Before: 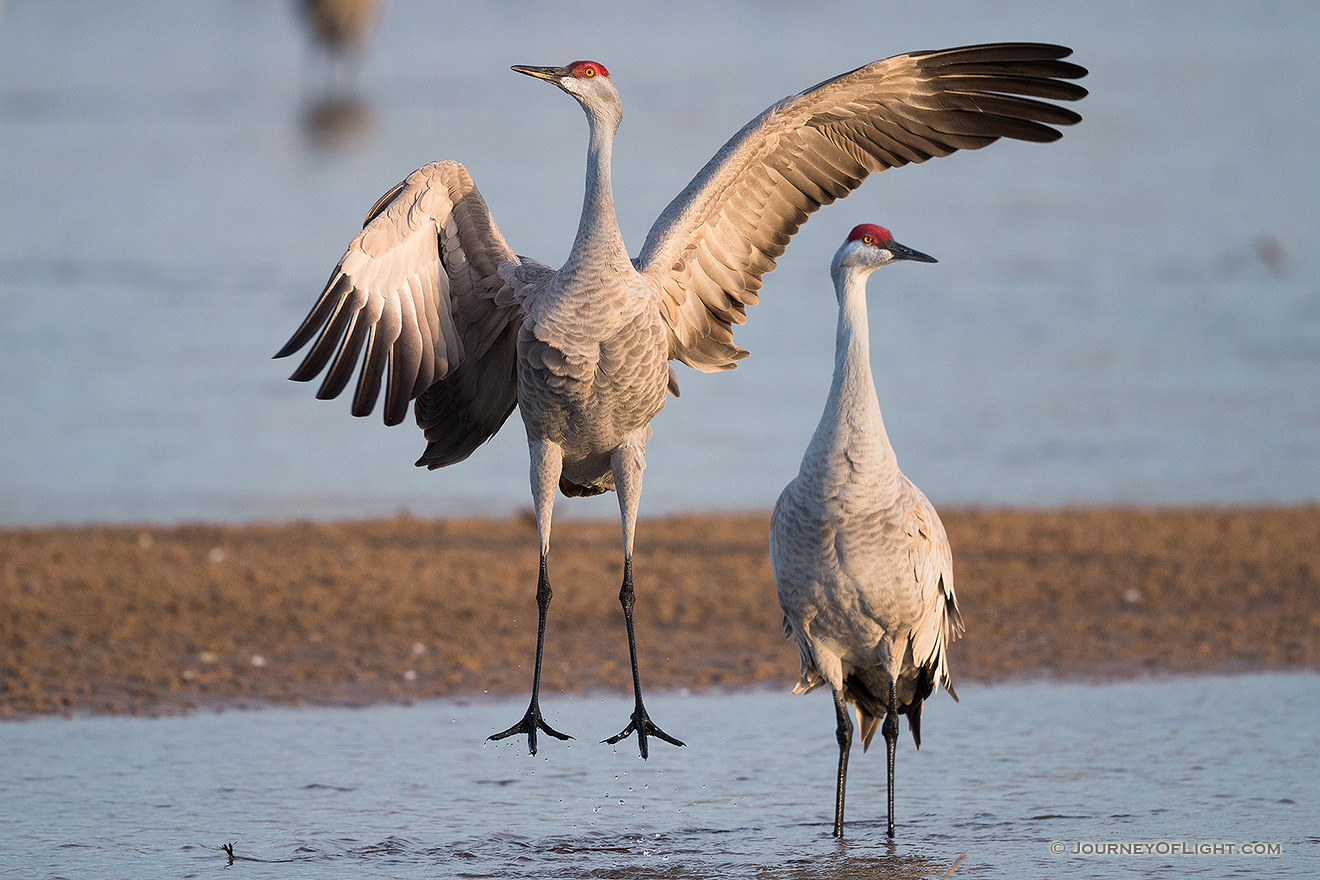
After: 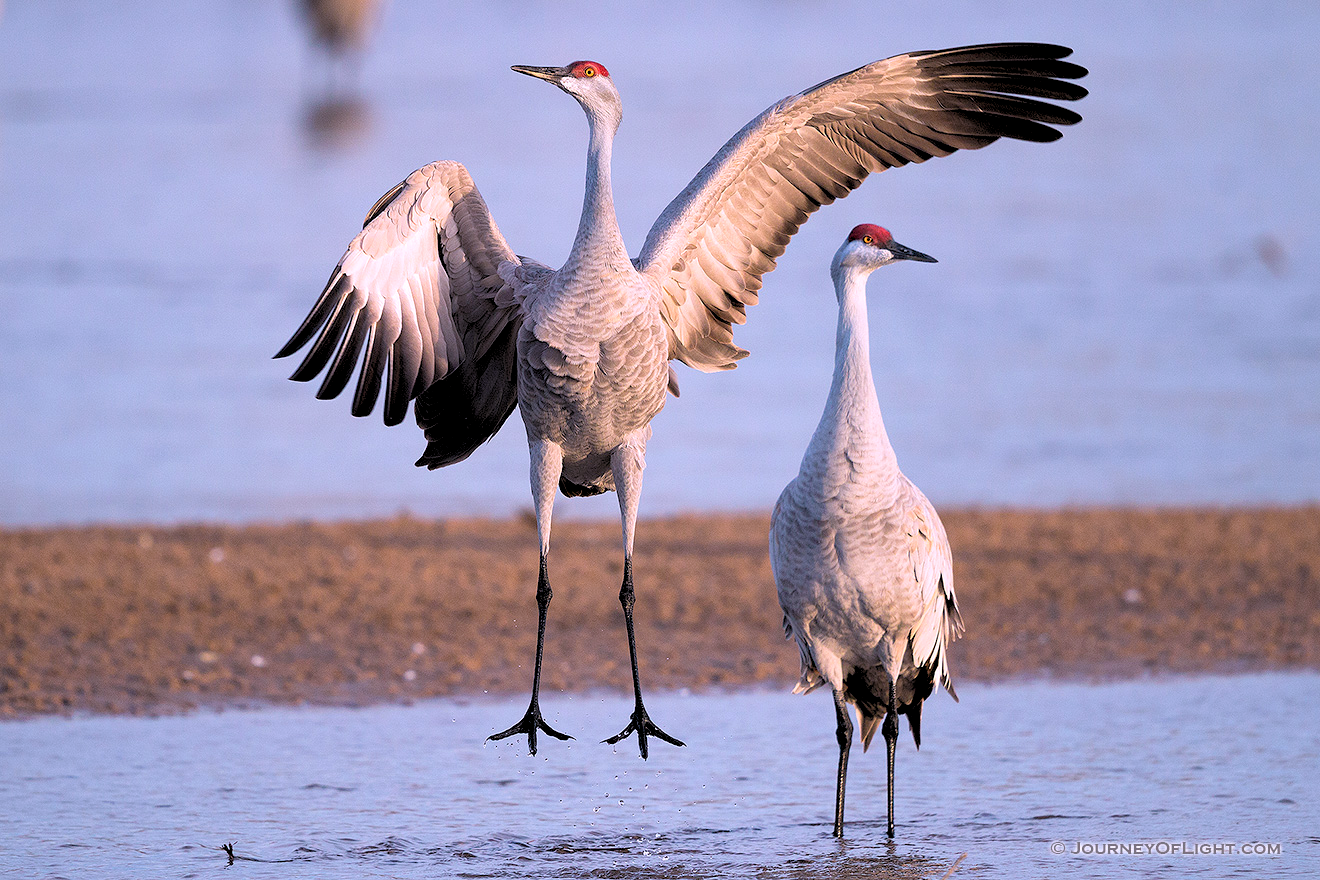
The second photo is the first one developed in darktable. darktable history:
rgb levels: levels [[0.013, 0.434, 0.89], [0, 0.5, 1], [0, 0.5, 1]]
white balance: red 1.042, blue 1.17
